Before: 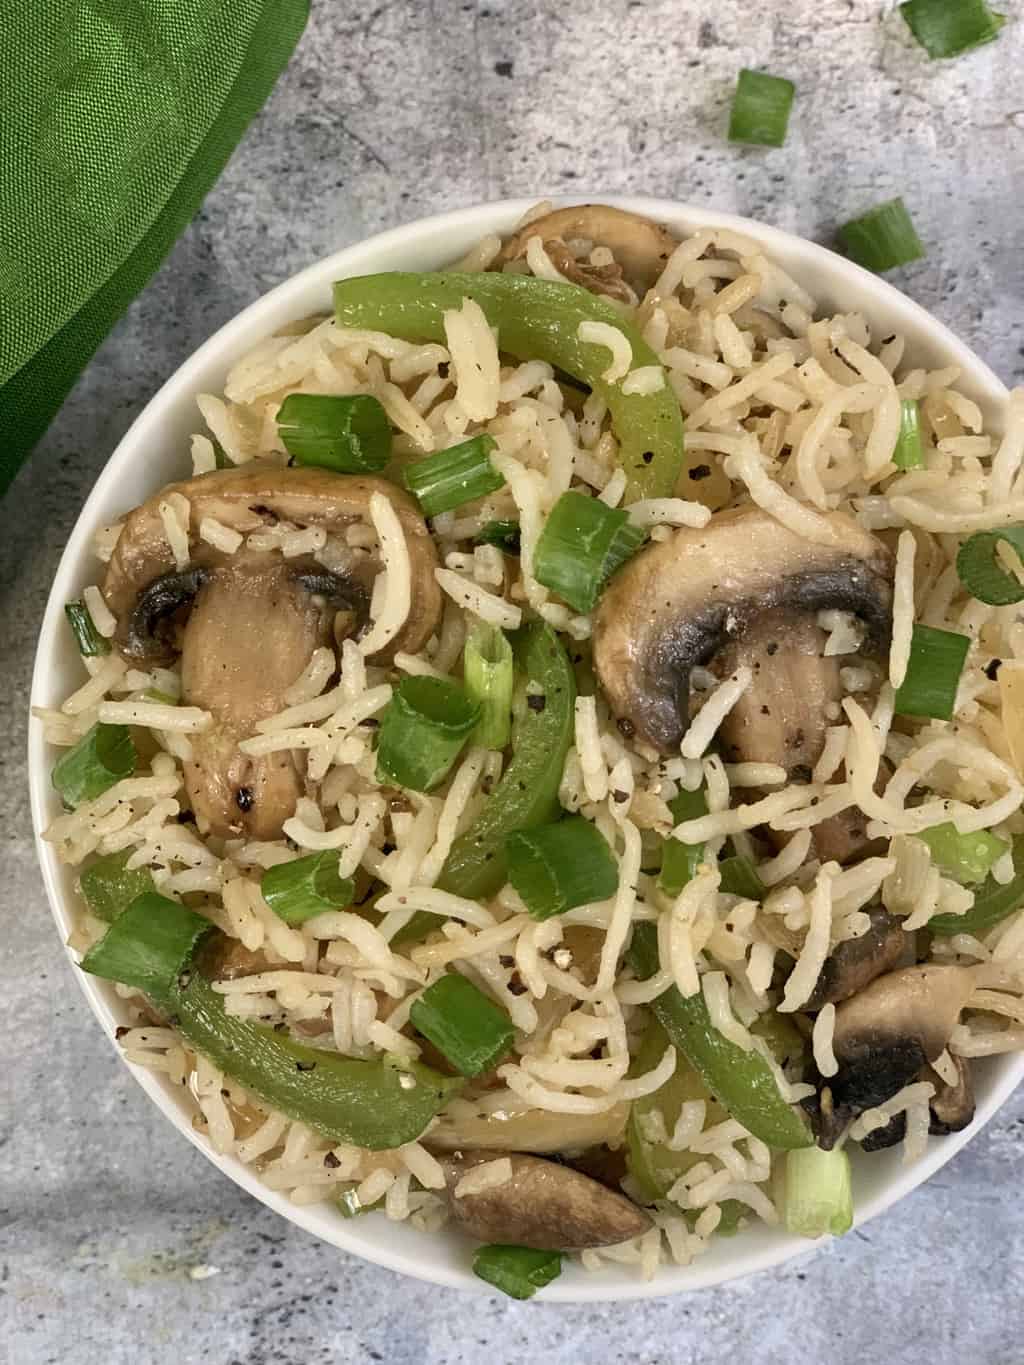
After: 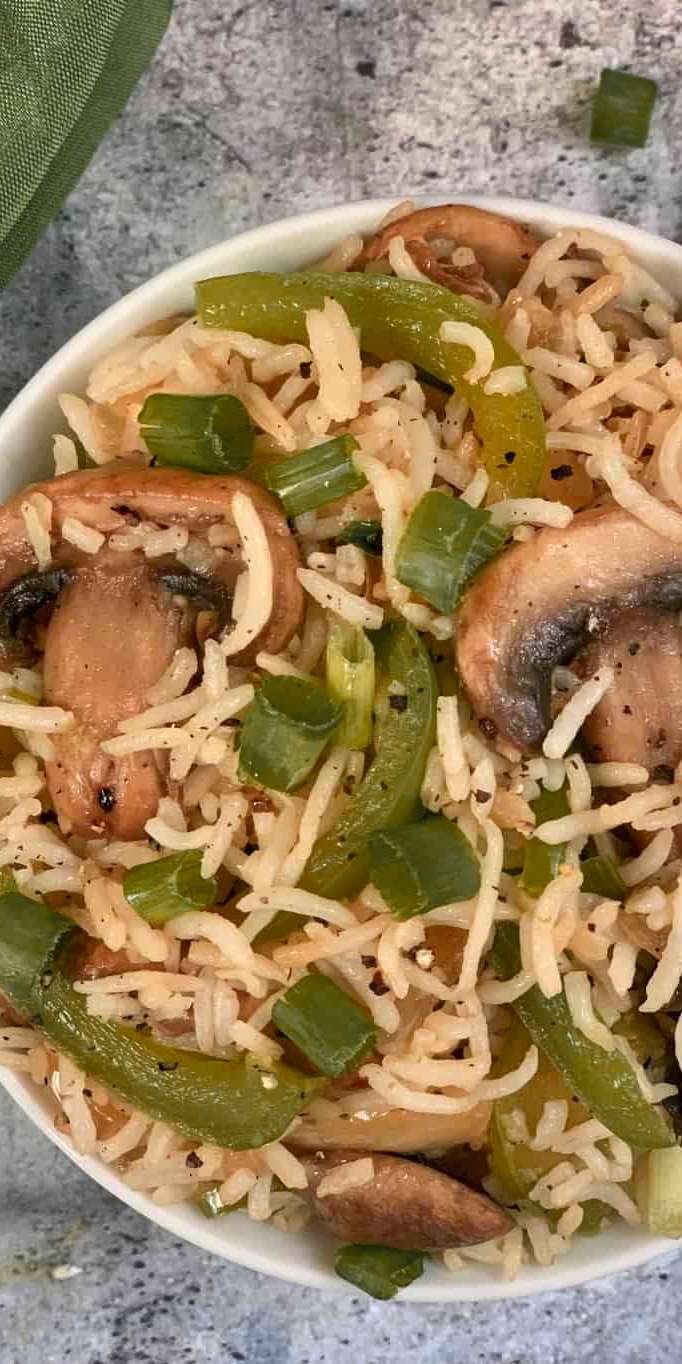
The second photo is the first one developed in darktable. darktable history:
color zones: curves: ch1 [(0.263, 0.53) (0.376, 0.287) (0.487, 0.512) (0.748, 0.547) (1, 0.513)]; ch2 [(0.262, 0.45) (0.751, 0.477)], mix 31.98%
crop and rotate: left 13.537%, right 19.796%
shadows and highlights: radius 108.52, shadows 44.07, highlights -67.8, low approximation 0.01, soften with gaussian
